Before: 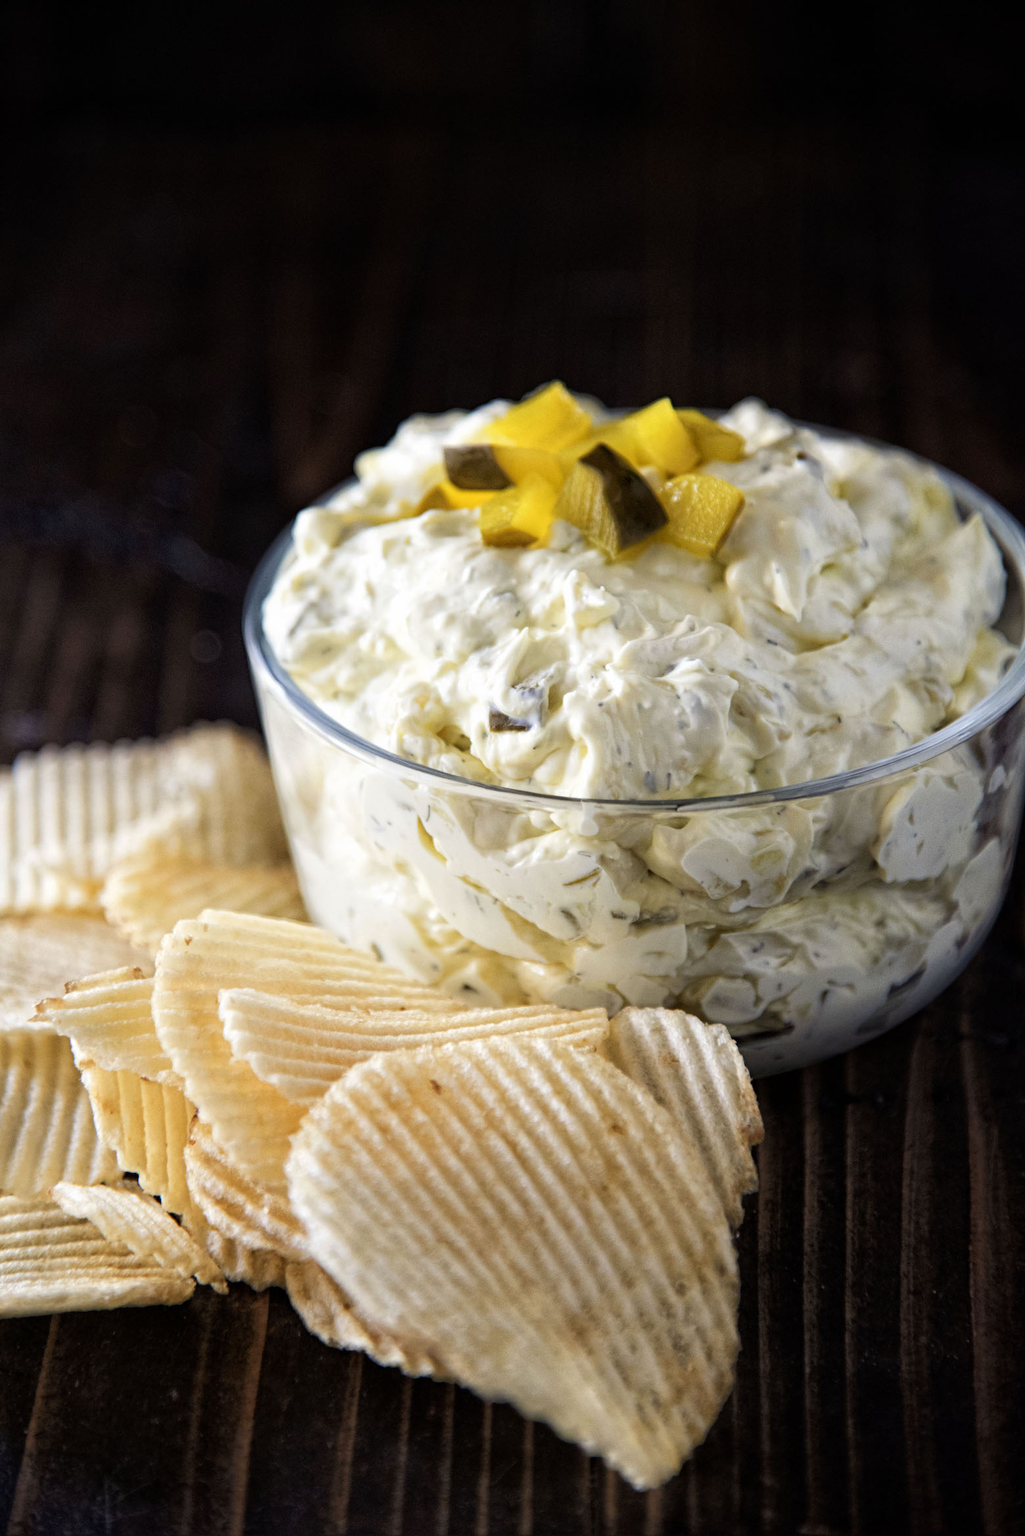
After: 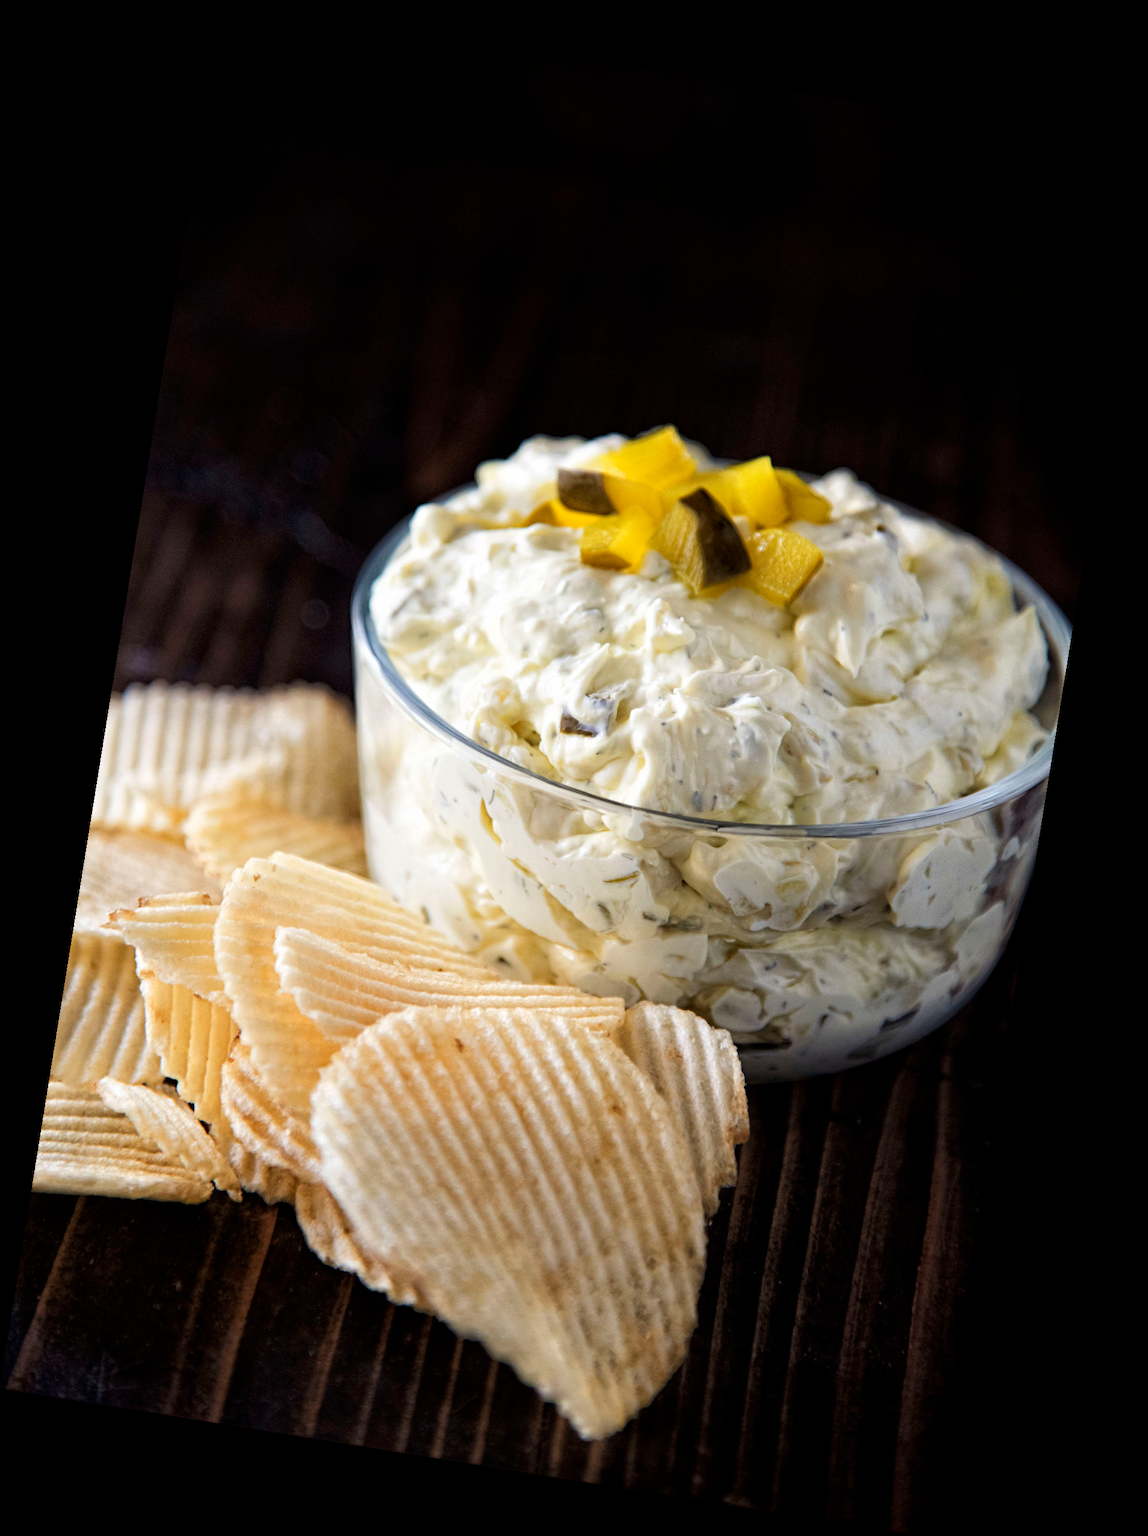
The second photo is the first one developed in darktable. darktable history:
rotate and perspective: rotation 9.12°, automatic cropping off
color balance: mode lift, gamma, gain (sRGB)
